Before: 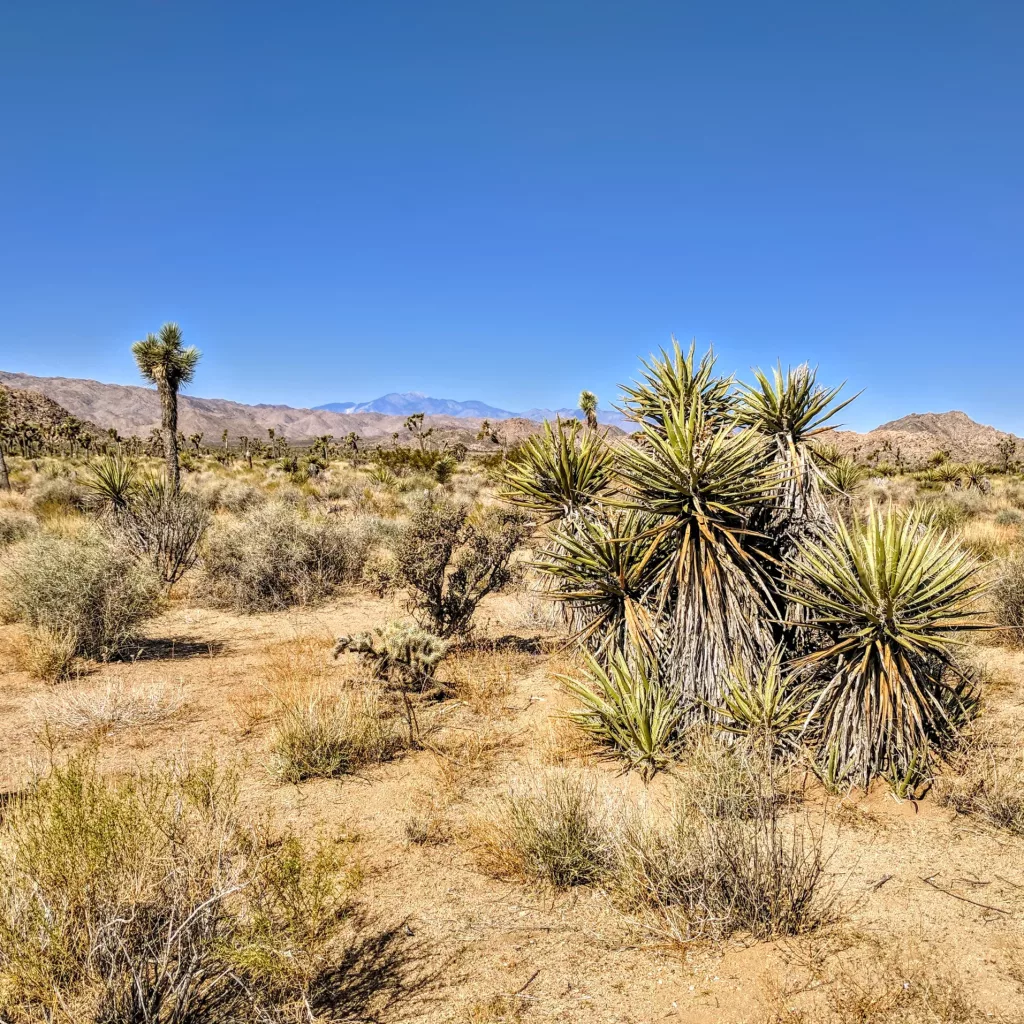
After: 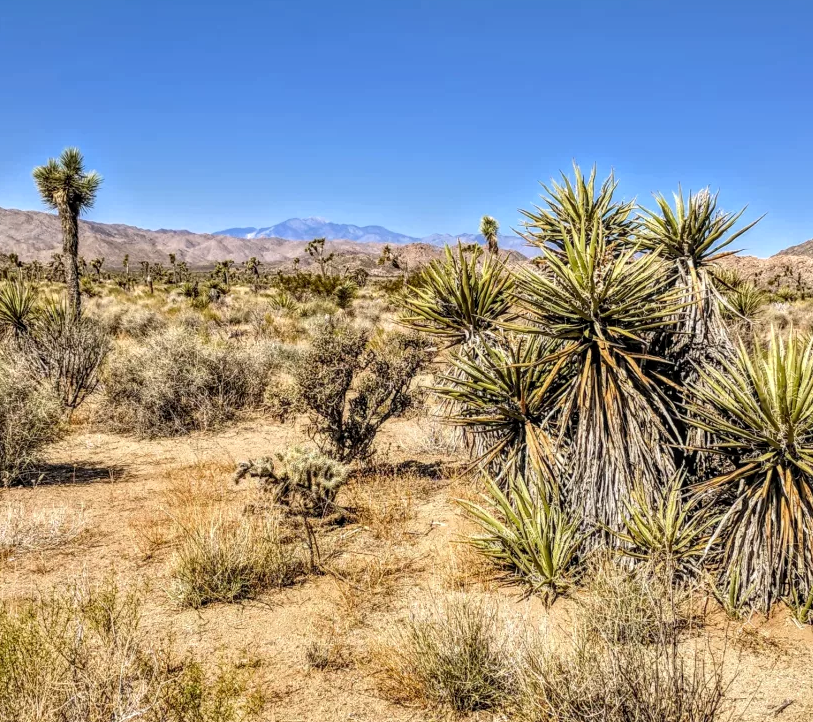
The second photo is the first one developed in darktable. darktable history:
crop: left 9.7%, top 17.17%, right 10.9%, bottom 12.319%
local contrast: on, module defaults
